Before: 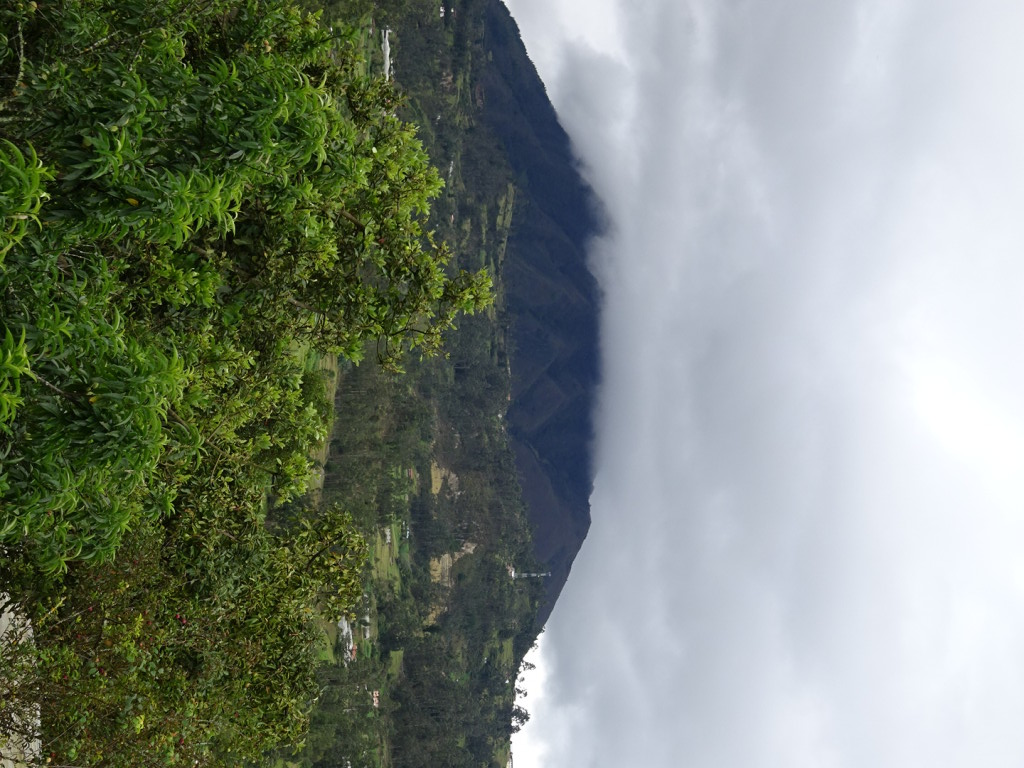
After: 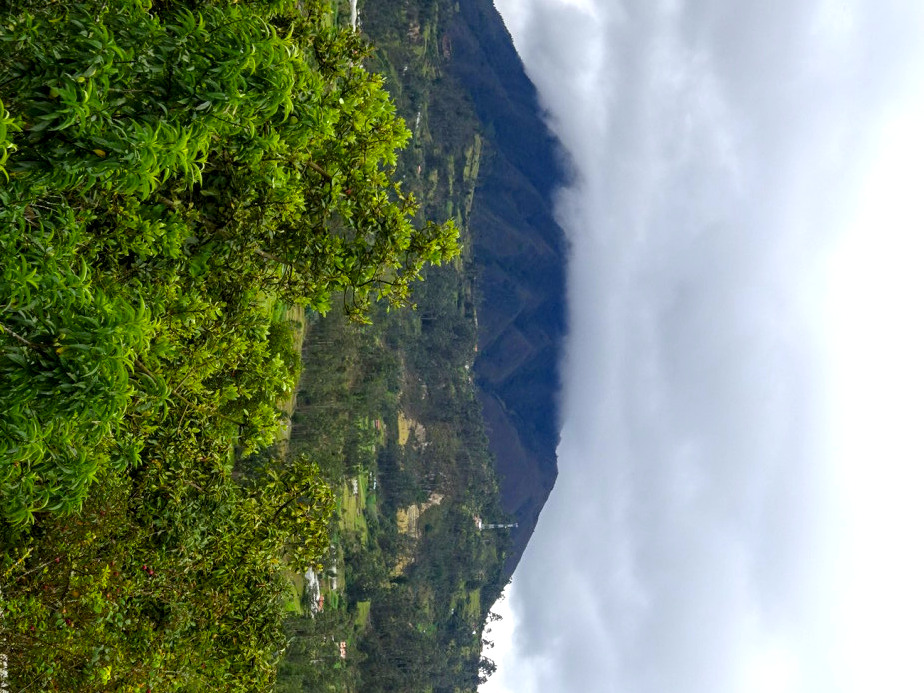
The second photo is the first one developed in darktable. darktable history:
crop: left 3.305%, top 6.436%, right 6.389%, bottom 3.258%
color balance rgb: linear chroma grading › global chroma 13.3%, global vibrance 41.49%
exposure: black level correction 0.001, exposure 0.3 EV, compensate highlight preservation false
local contrast: on, module defaults
